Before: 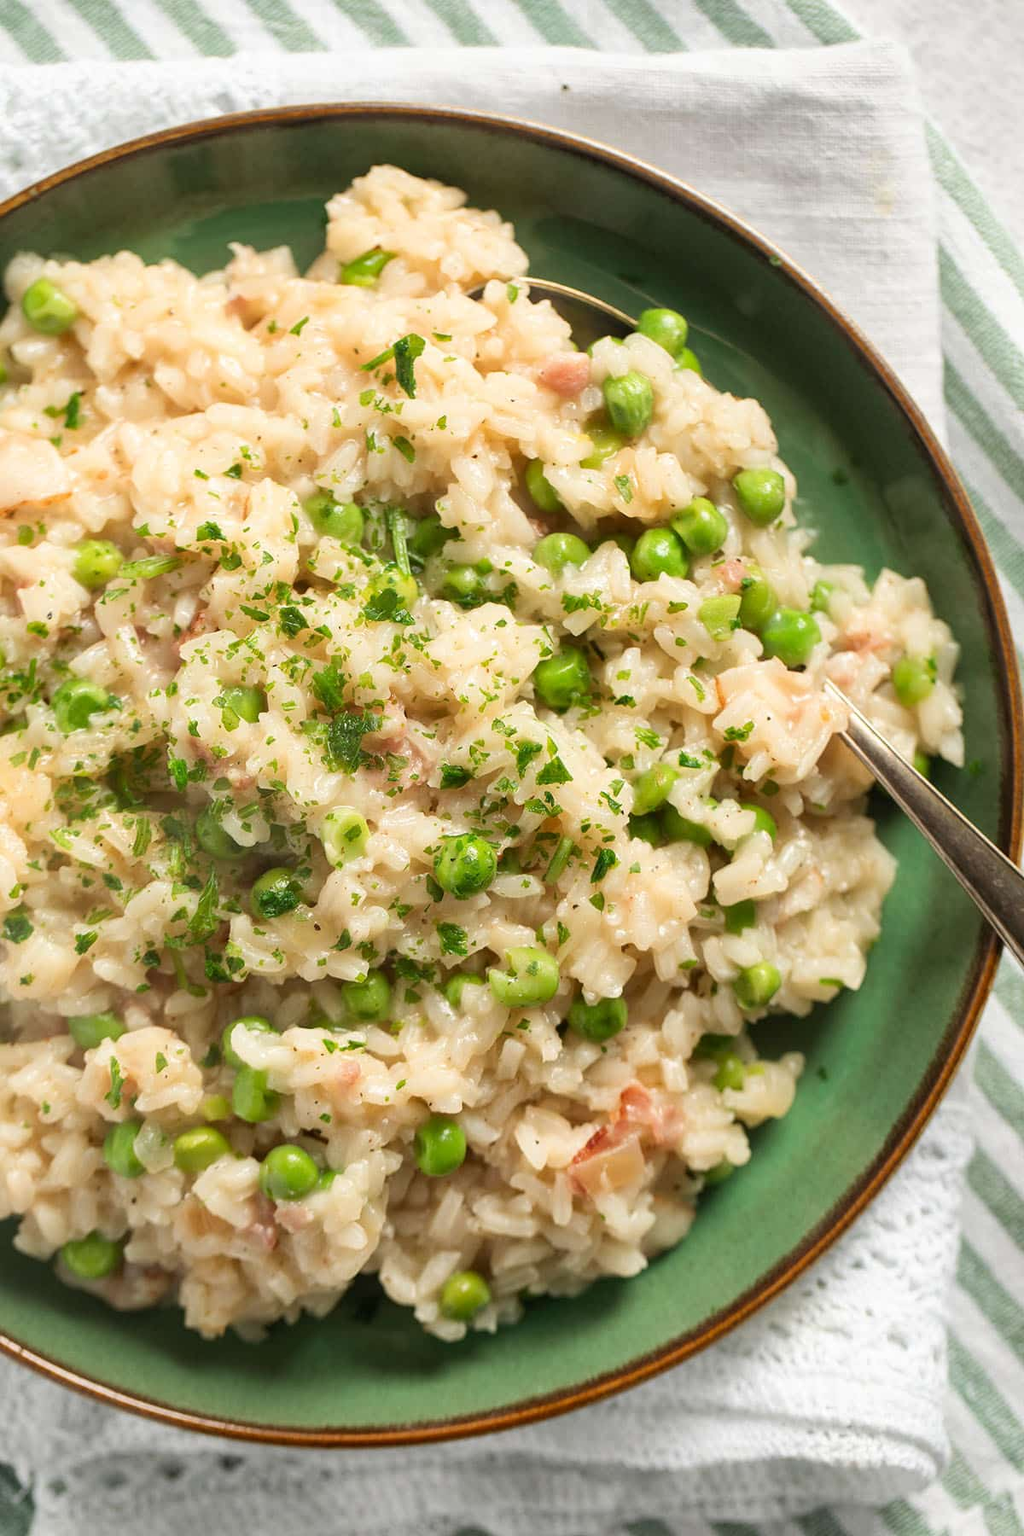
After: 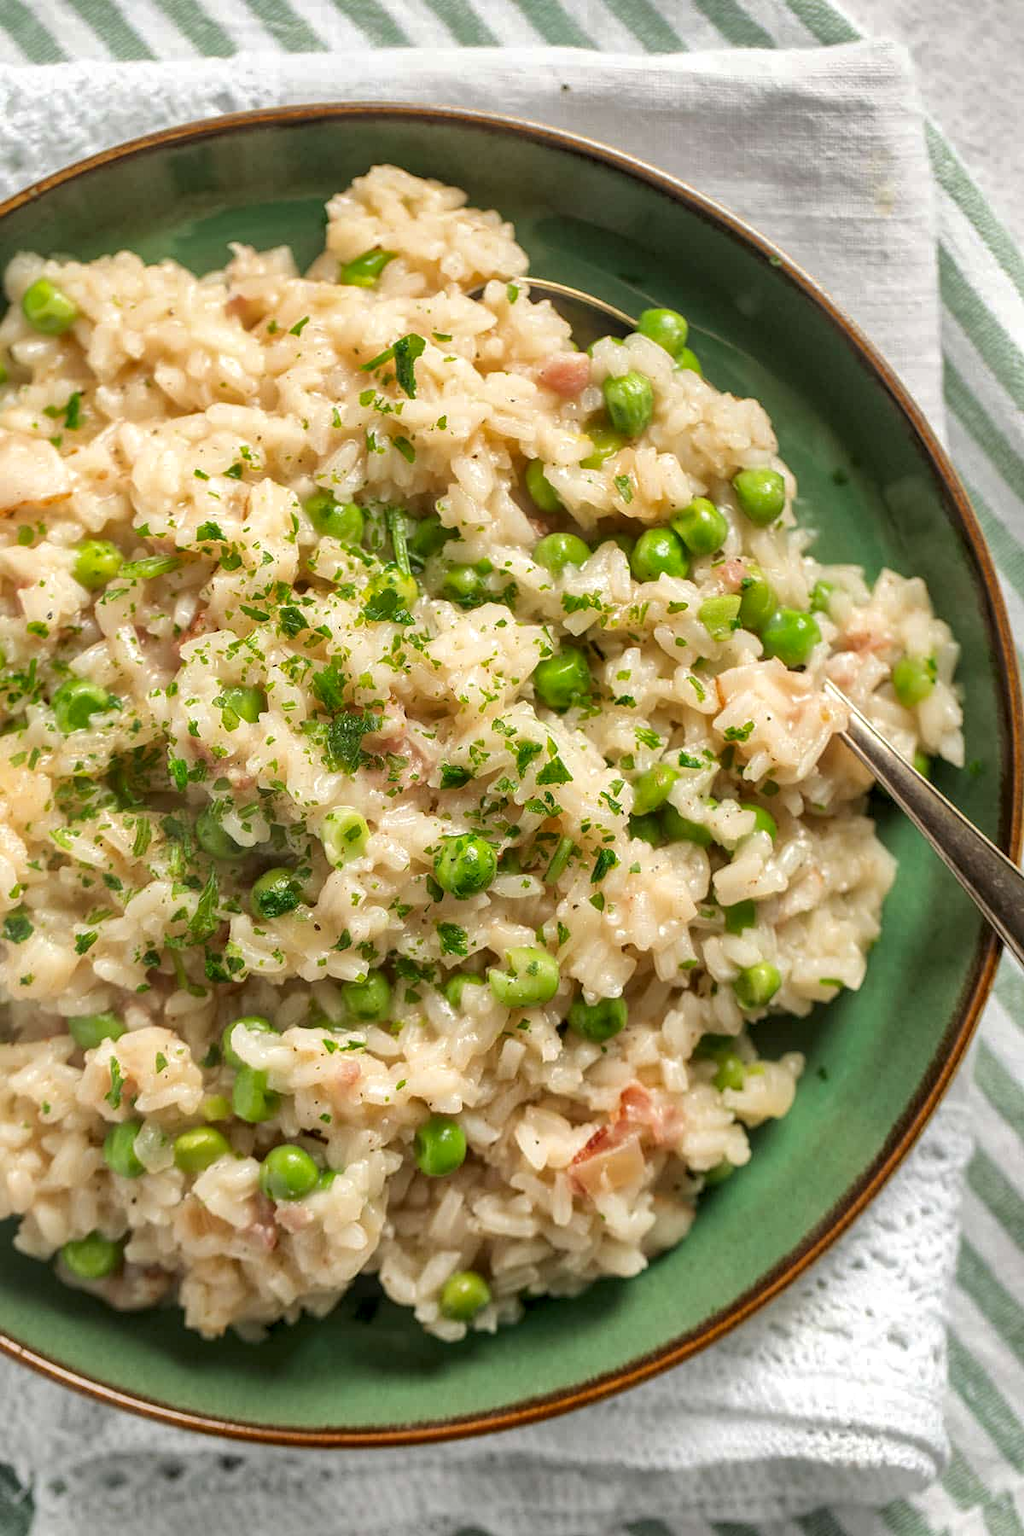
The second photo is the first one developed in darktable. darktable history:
shadows and highlights: shadows 30.07
local contrast: detail 130%
